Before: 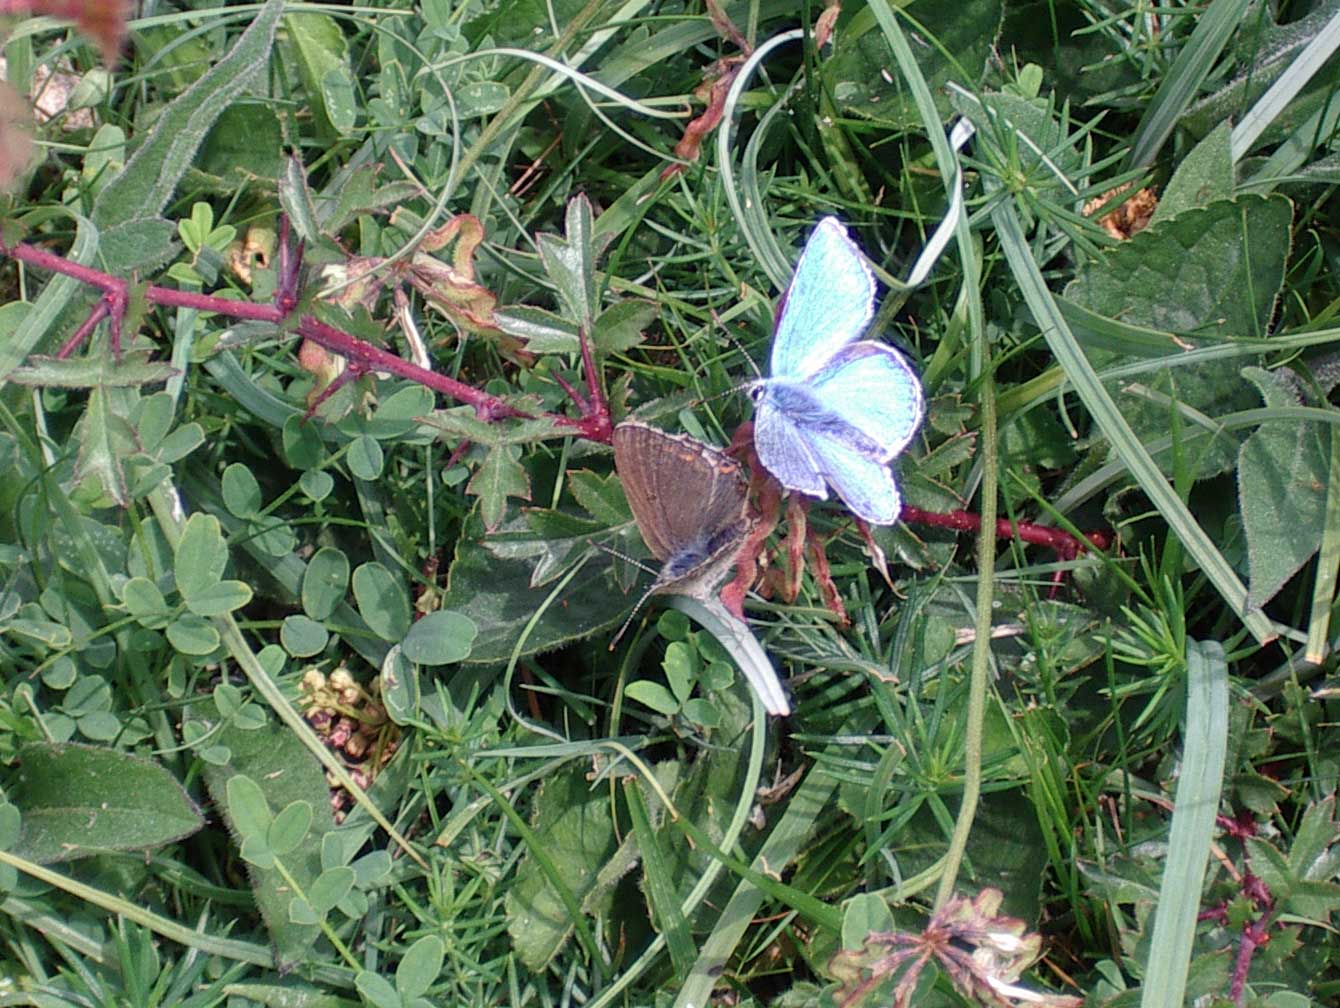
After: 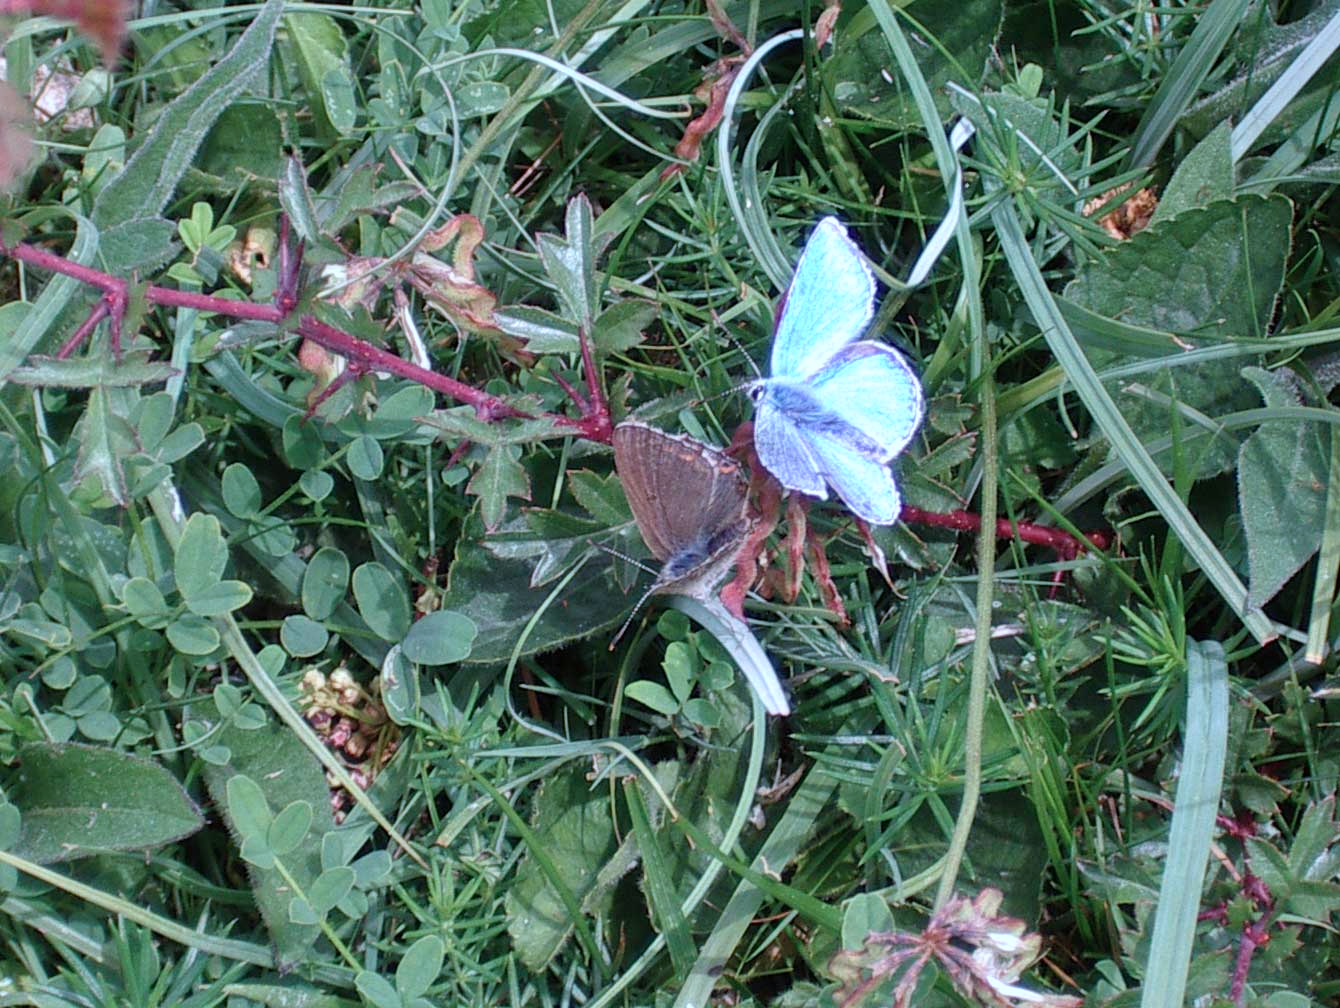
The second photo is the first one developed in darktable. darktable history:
color correction: highlights a* -2.46, highlights b* -18.44
